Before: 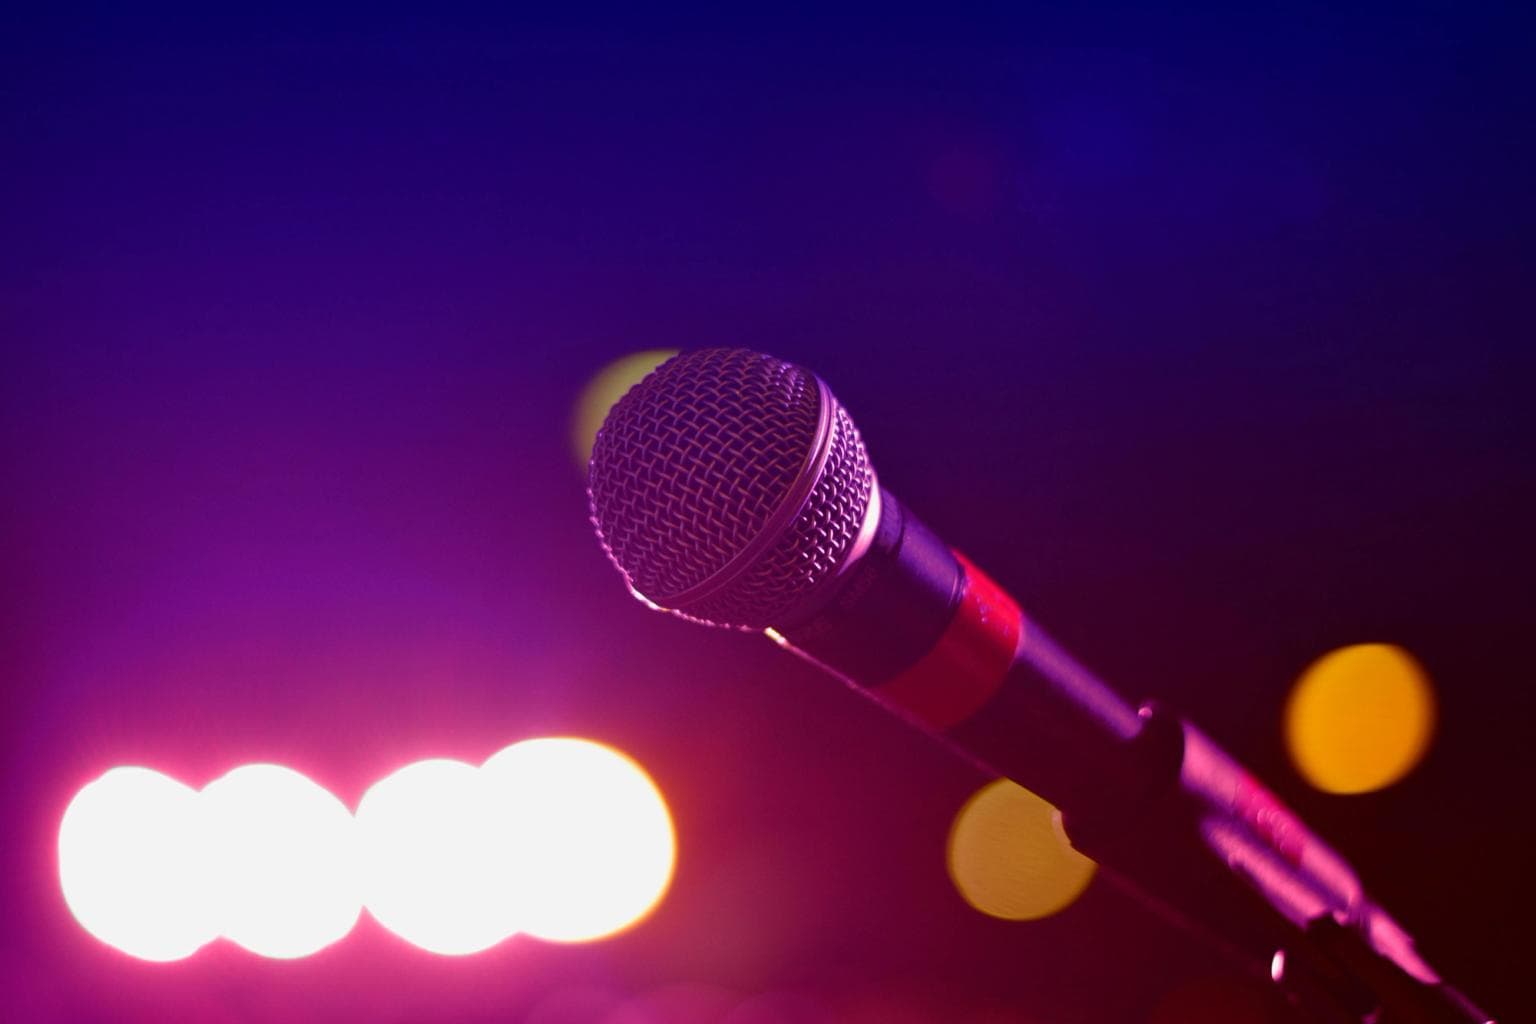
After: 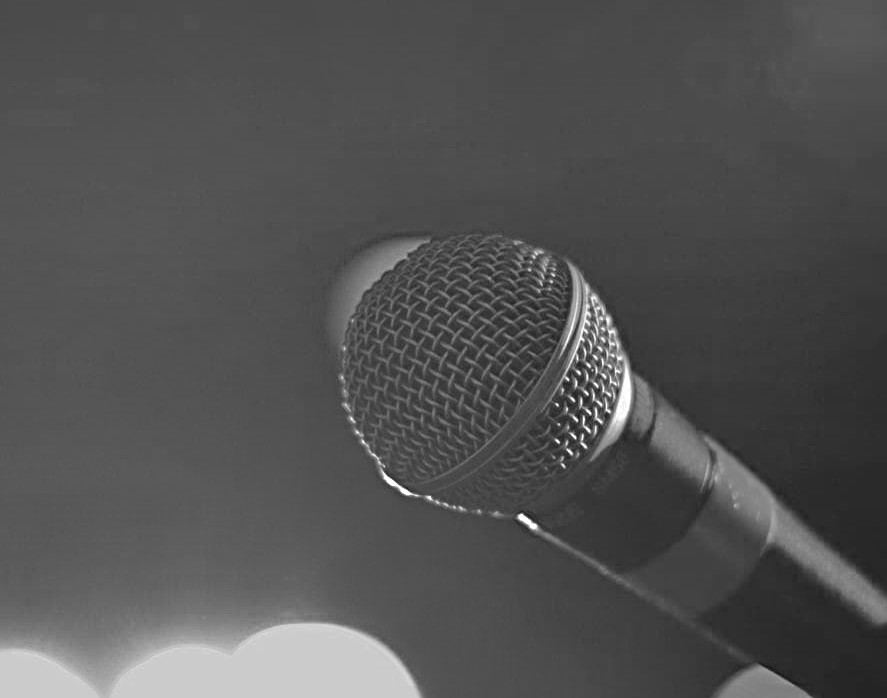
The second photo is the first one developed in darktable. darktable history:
color calibration: output gray [0.22, 0.42, 0.37, 0], gray › normalize channels true, illuminant same as pipeline (D50), adaptation XYZ, x 0.346, y 0.359, gamut compression 0
tone equalizer: -7 EV -0.63 EV, -6 EV 1 EV, -5 EV -0.45 EV, -4 EV 0.43 EV, -3 EV 0.41 EV, -2 EV 0.15 EV, -1 EV -0.15 EV, +0 EV -0.39 EV, smoothing diameter 25%, edges refinement/feathering 10, preserve details guided filter
sharpen: radius 4.883
crop: left 16.202%, top 11.208%, right 26.045%, bottom 20.557%
